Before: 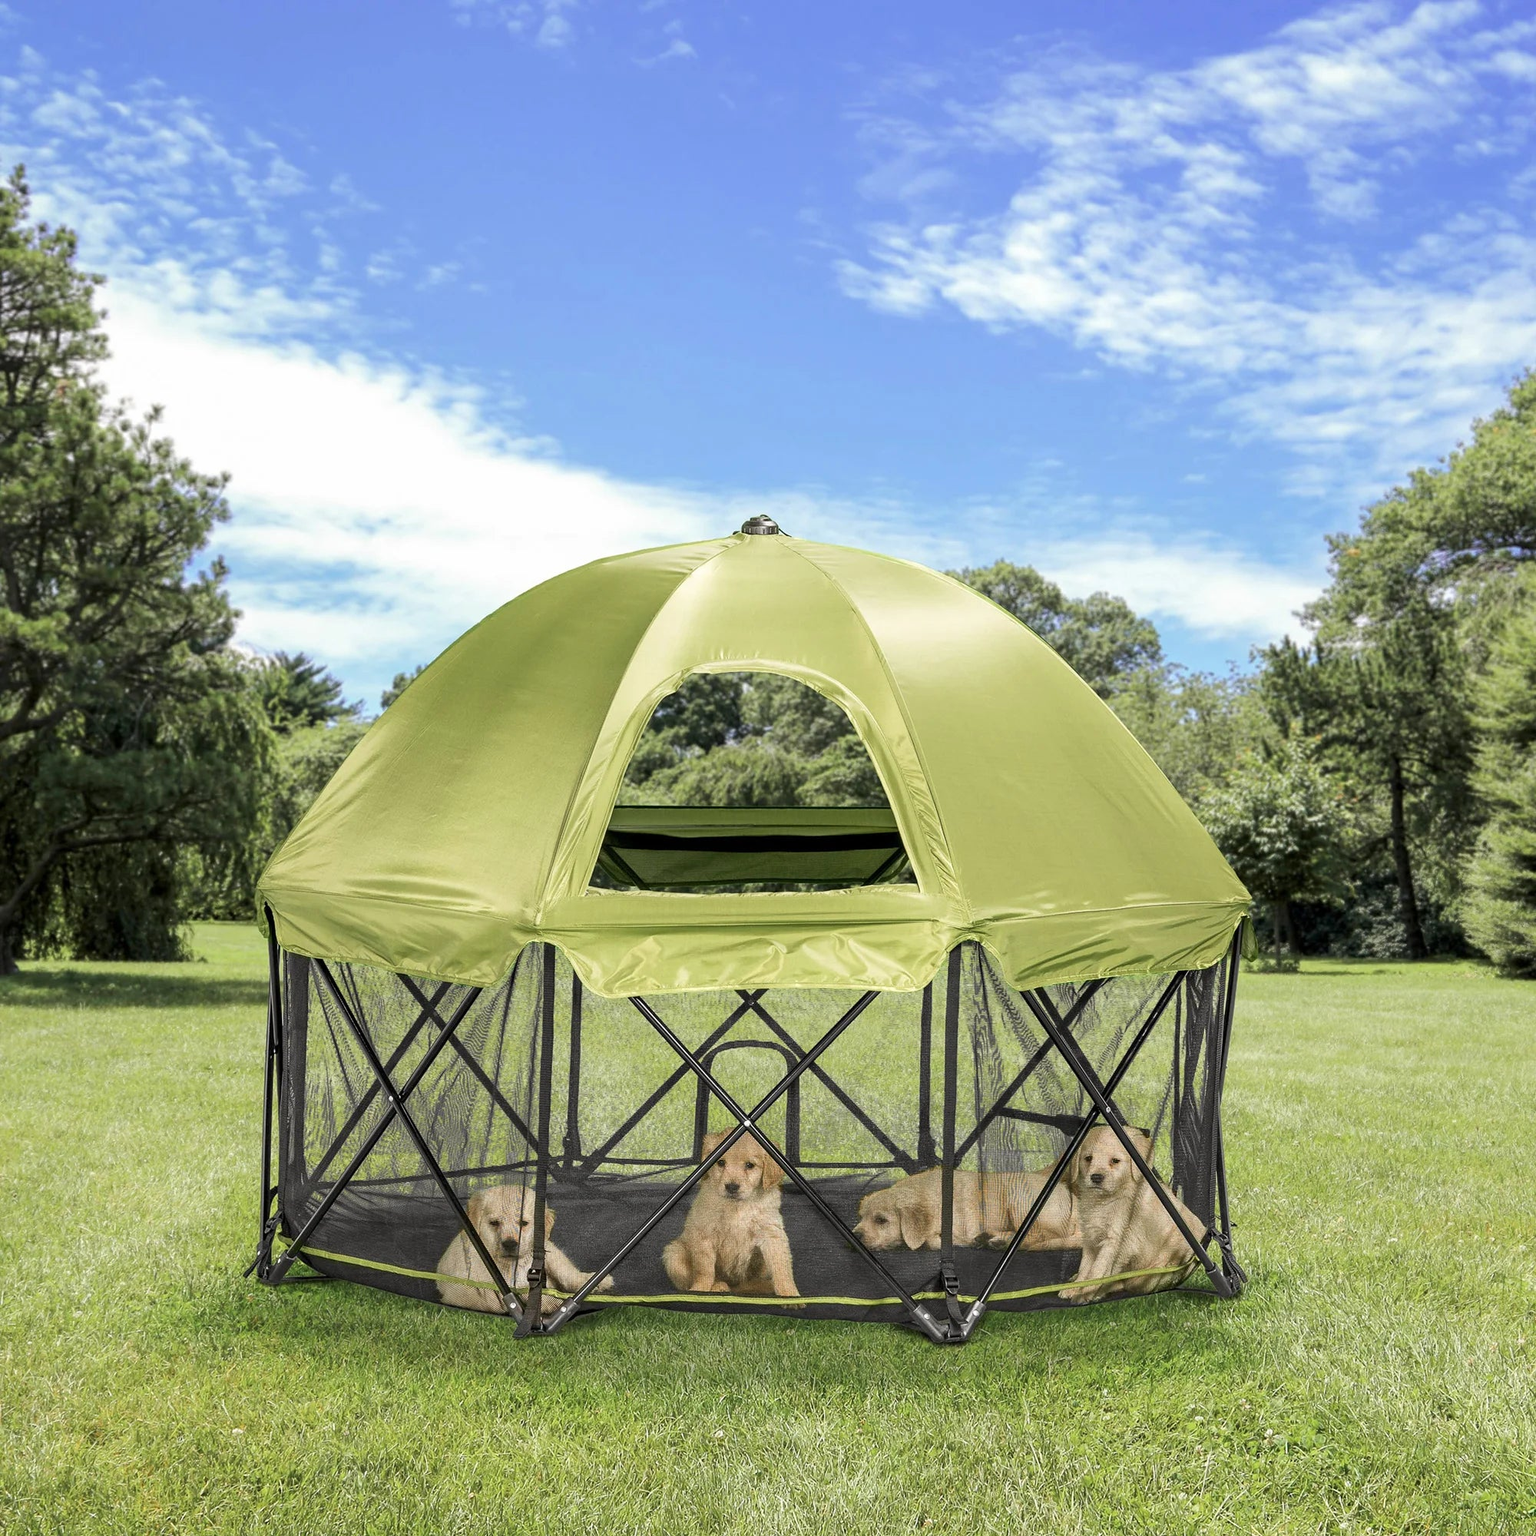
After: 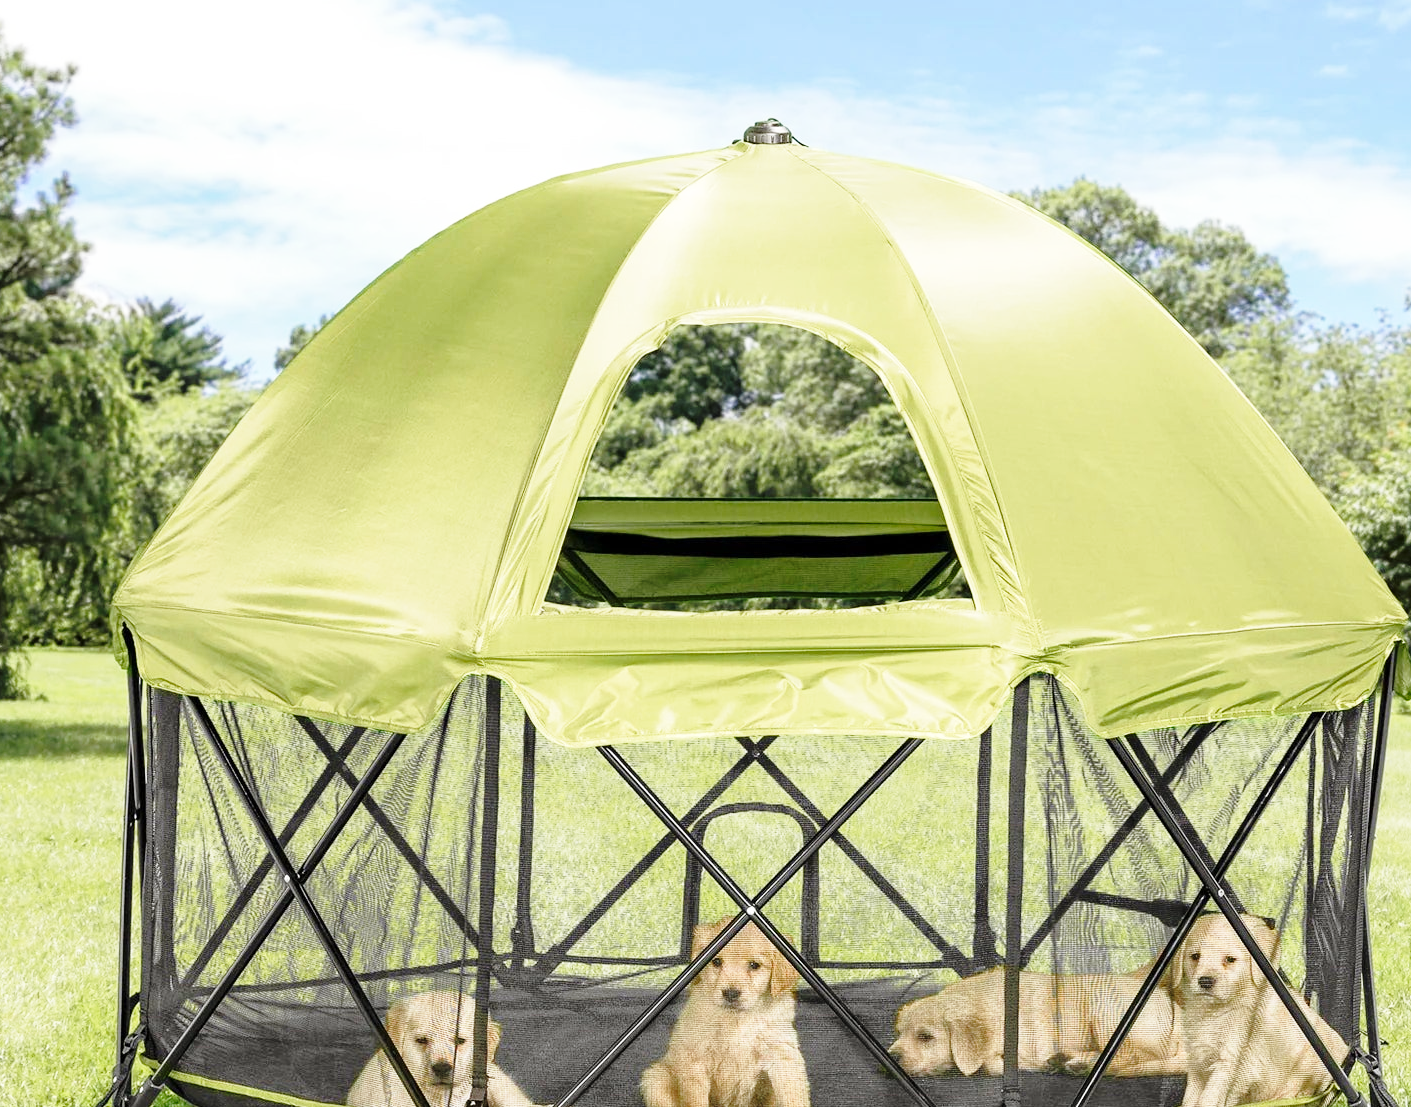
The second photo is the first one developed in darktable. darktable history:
rgb curve: curves: ch0 [(0, 0) (0.053, 0.068) (0.122, 0.128) (1, 1)]
crop: left 11.123%, top 27.61%, right 18.3%, bottom 17.034%
base curve: curves: ch0 [(0, 0) (0.028, 0.03) (0.121, 0.232) (0.46, 0.748) (0.859, 0.968) (1, 1)], preserve colors none
